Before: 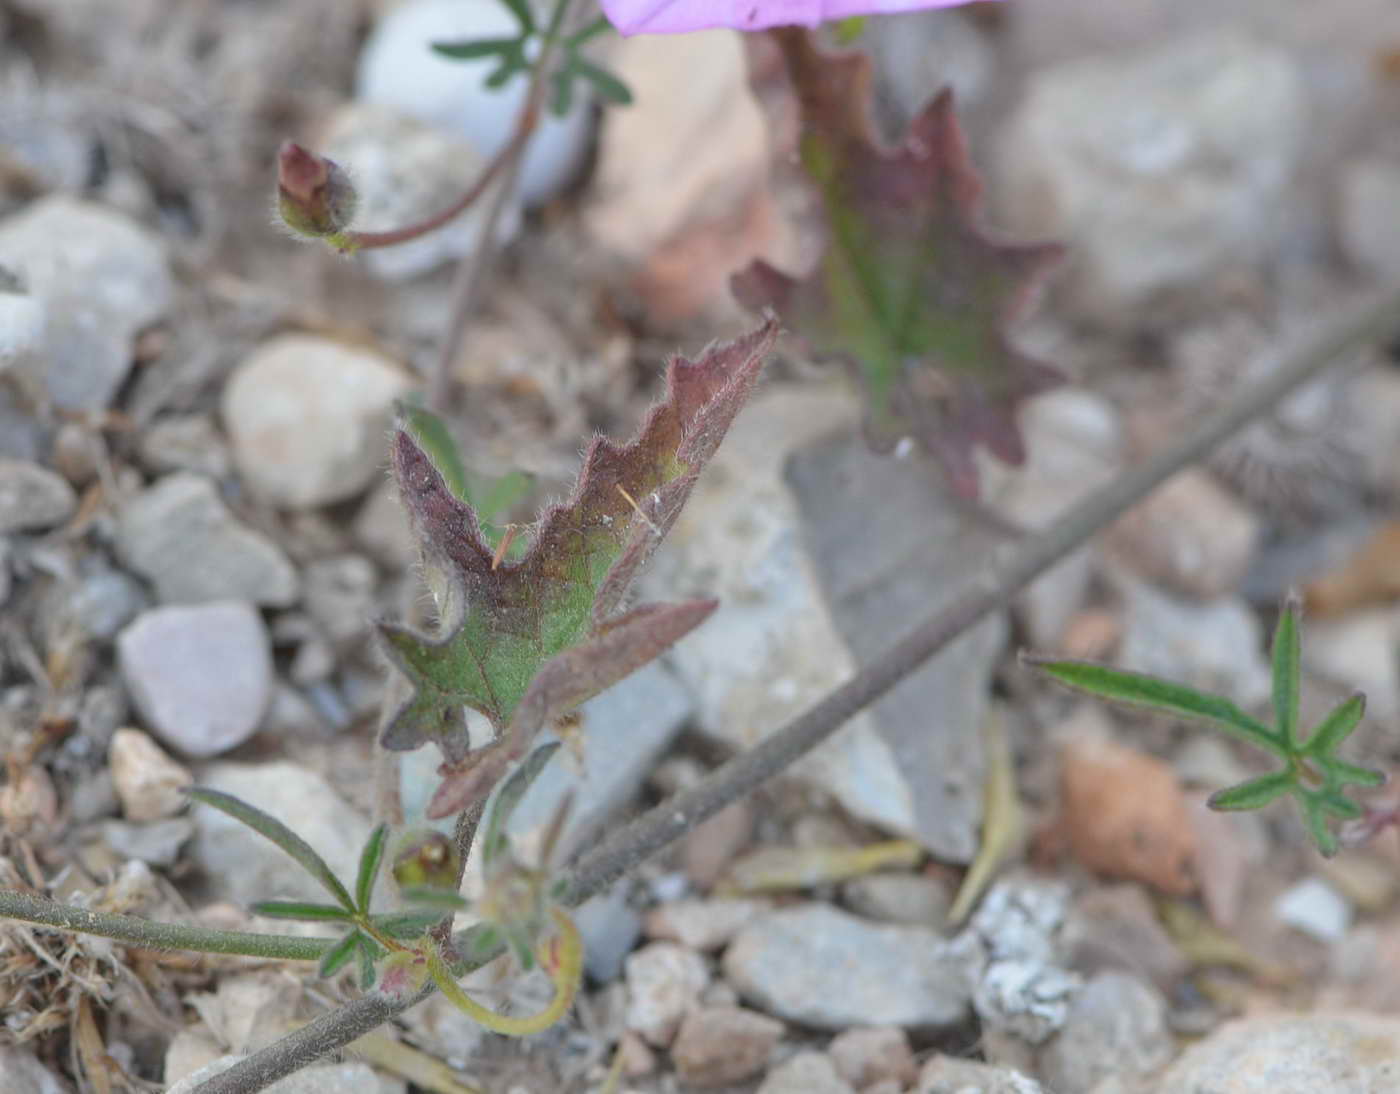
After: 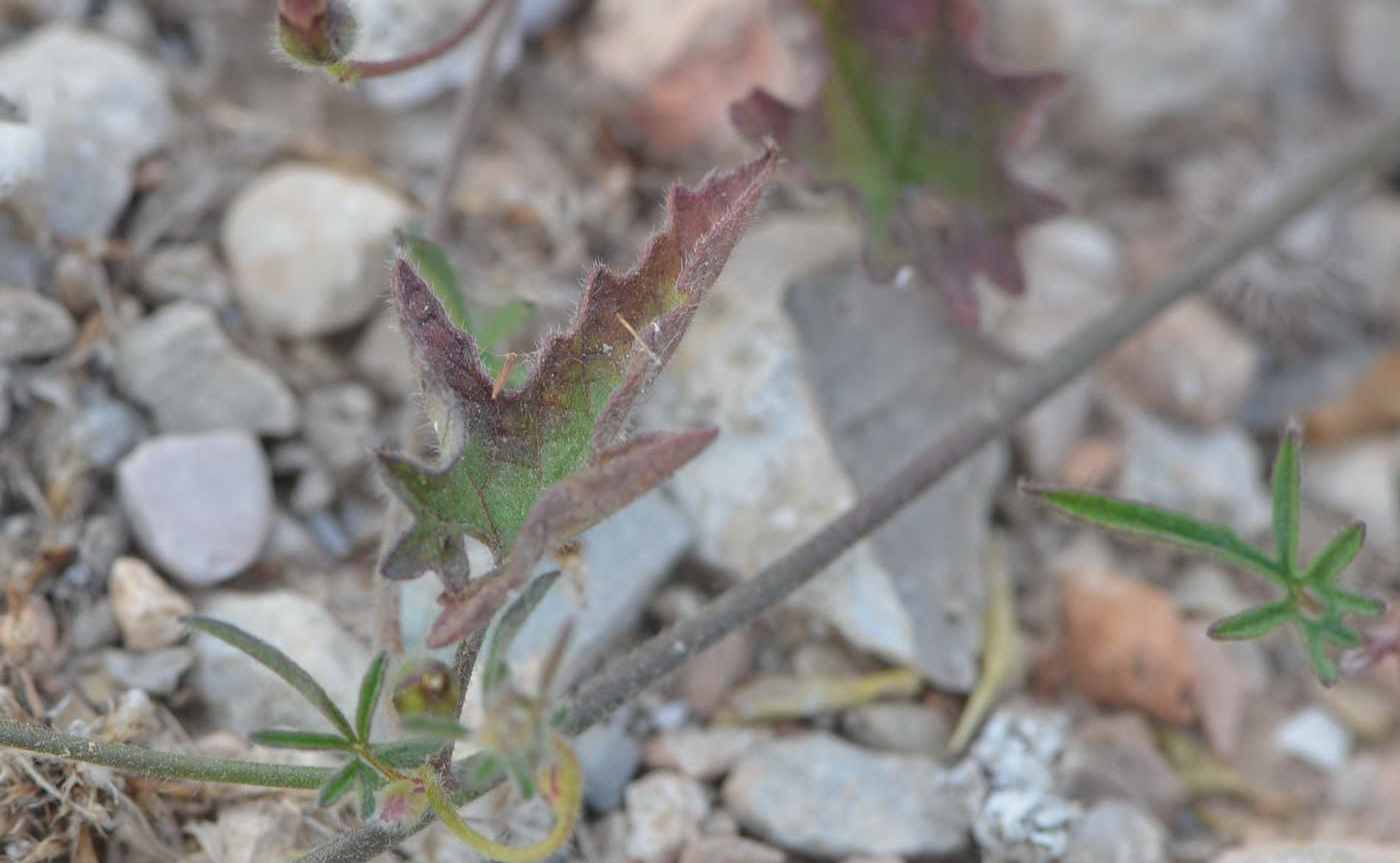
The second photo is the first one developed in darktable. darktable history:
color correction: highlights a* -0.138, highlights b* 0.124
crop and rotate: top 15.707%, bottom 5.345%
